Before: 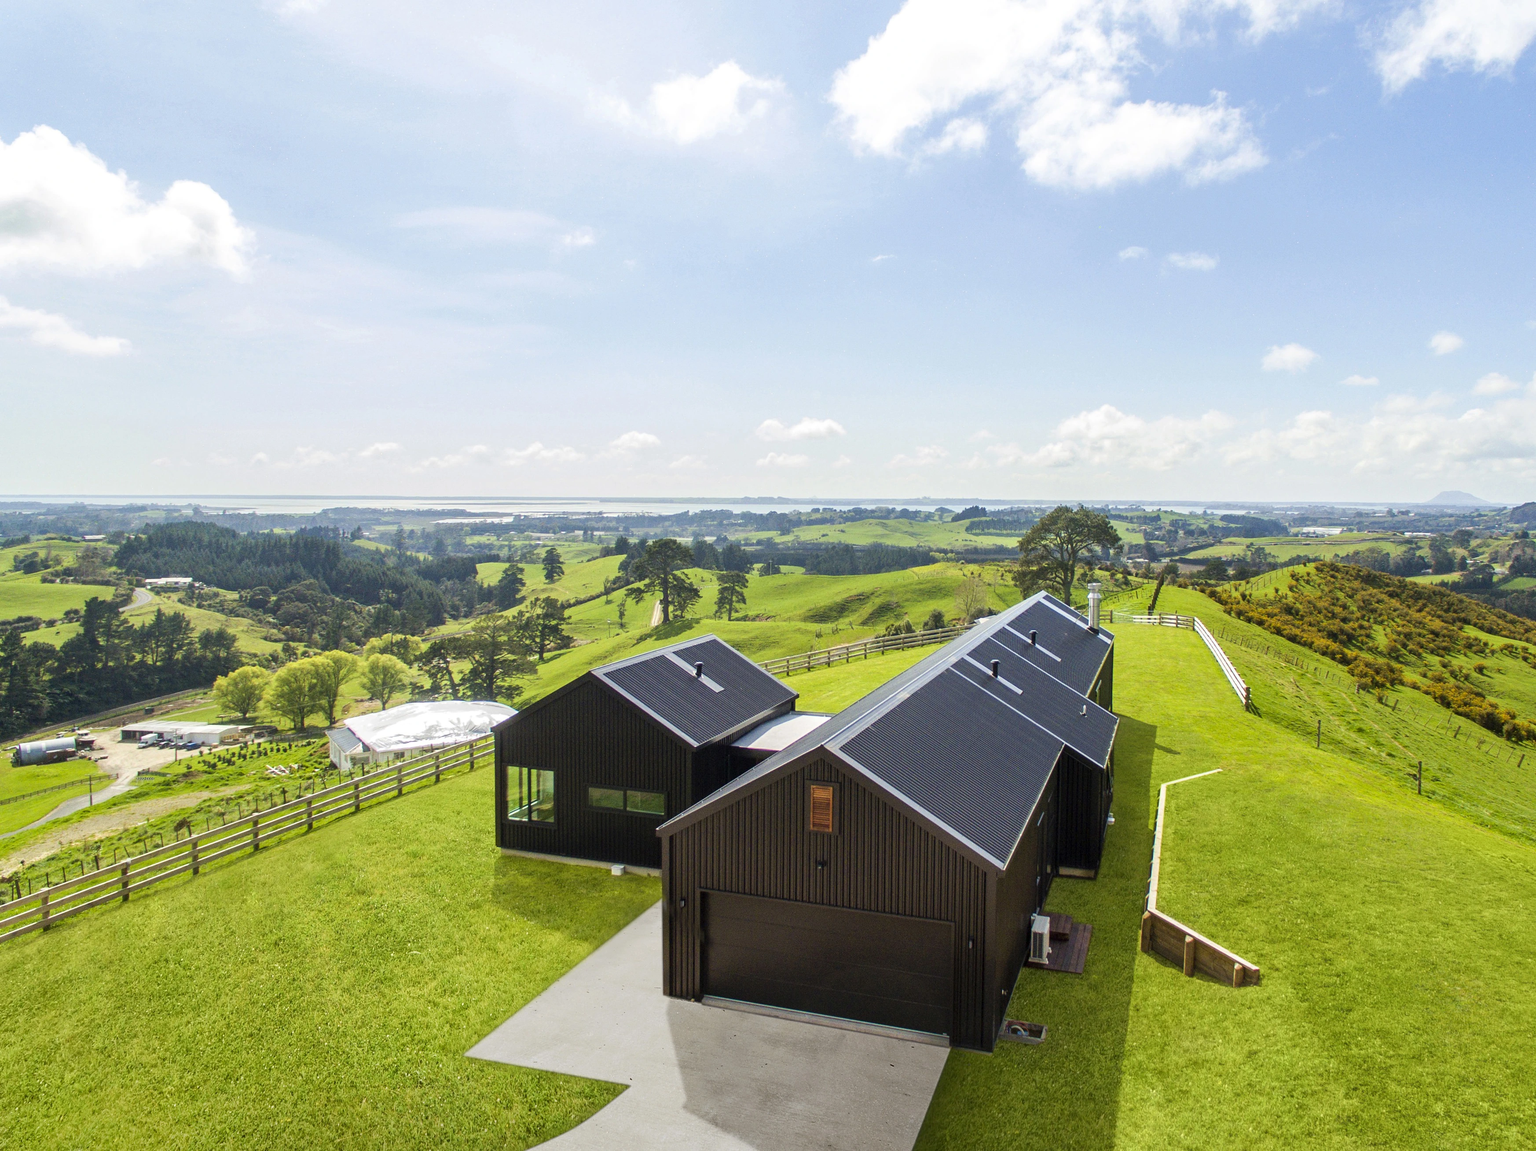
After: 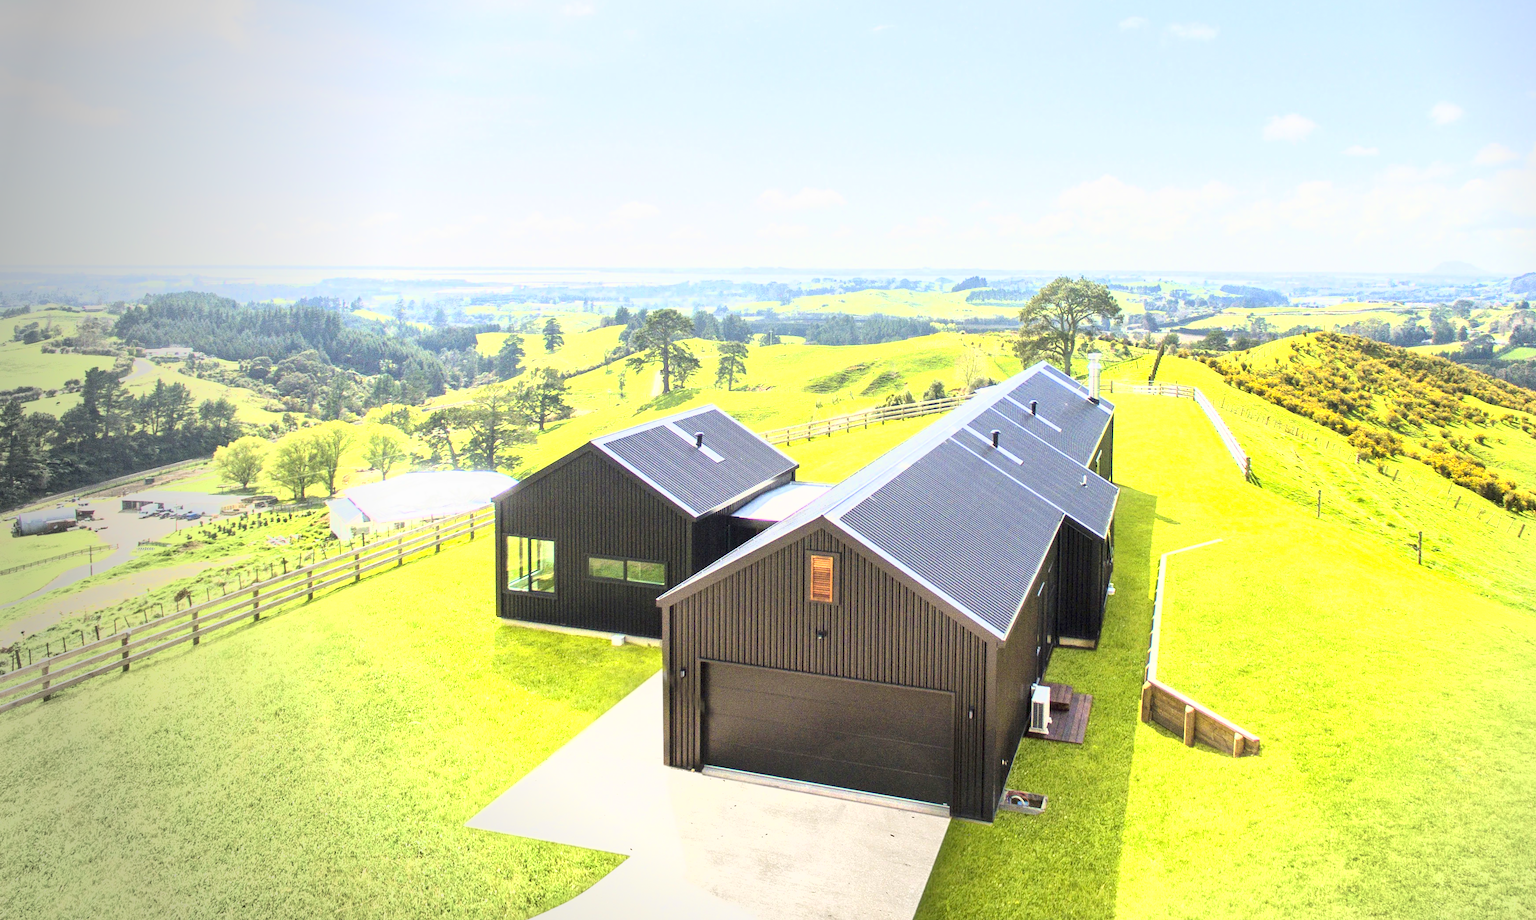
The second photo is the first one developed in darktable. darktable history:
crop and rotate: top 19.998%
tone curve: curves: ch0 [(0, 0) (0.55, 0.716) (0.841, 0.969)]
exposure: black level correction 0, exposure 1.173 EV, compensate exposure bias true, compensate highlight preservation false
vignetting: fall-off start 73.57%, center (0.22, -0.235)
